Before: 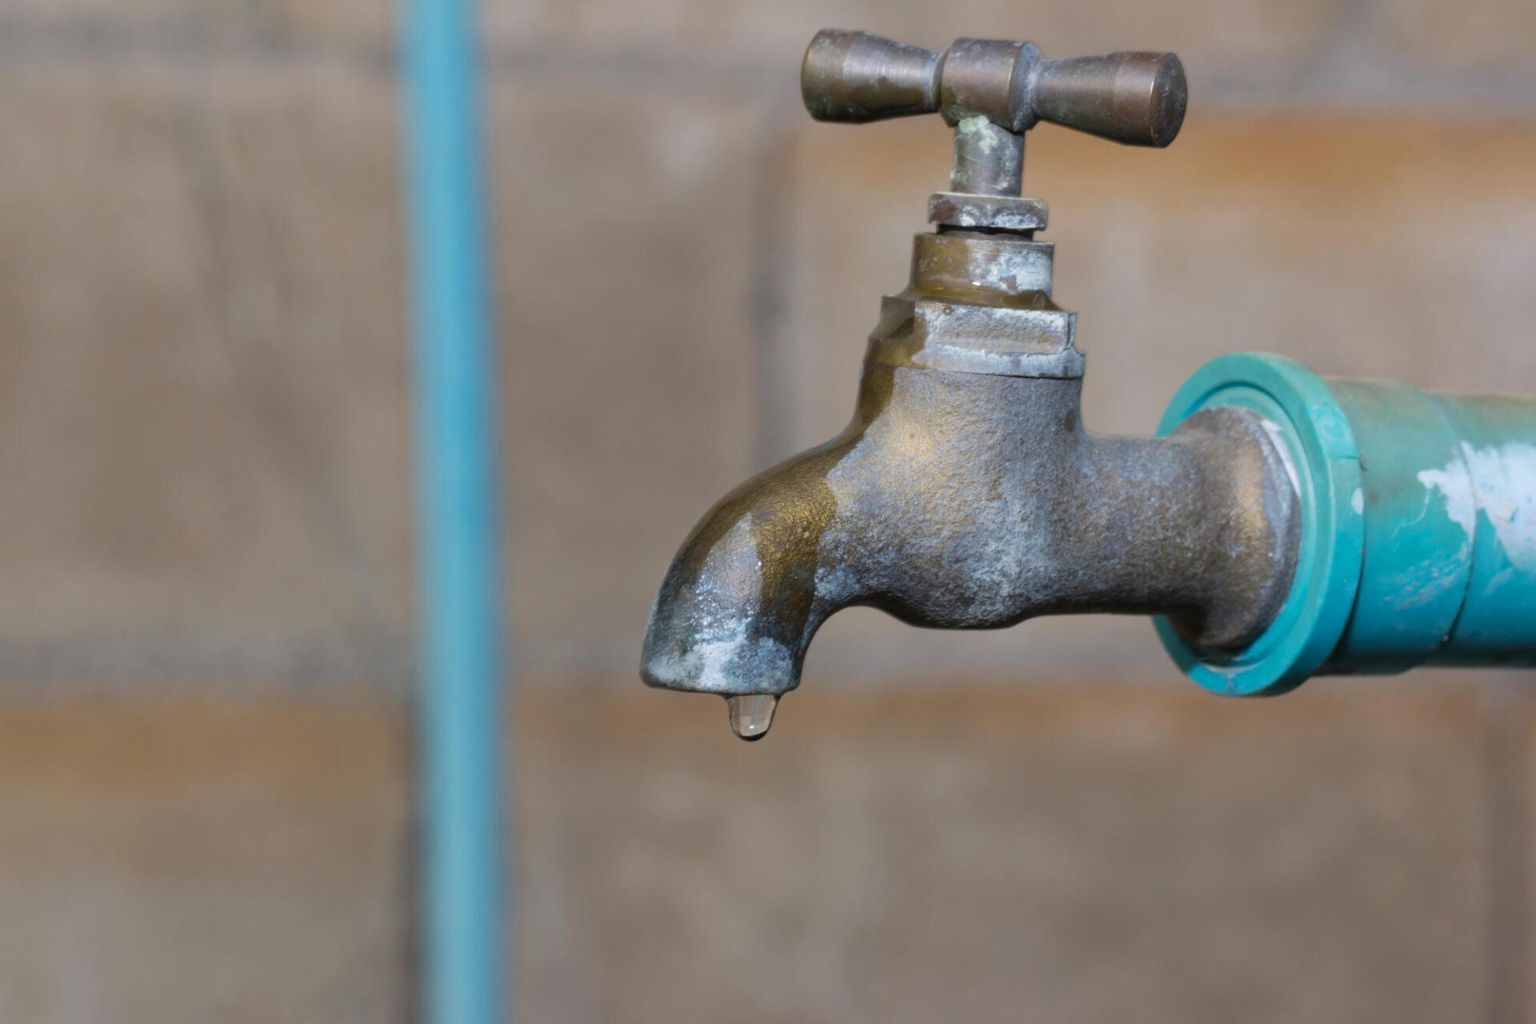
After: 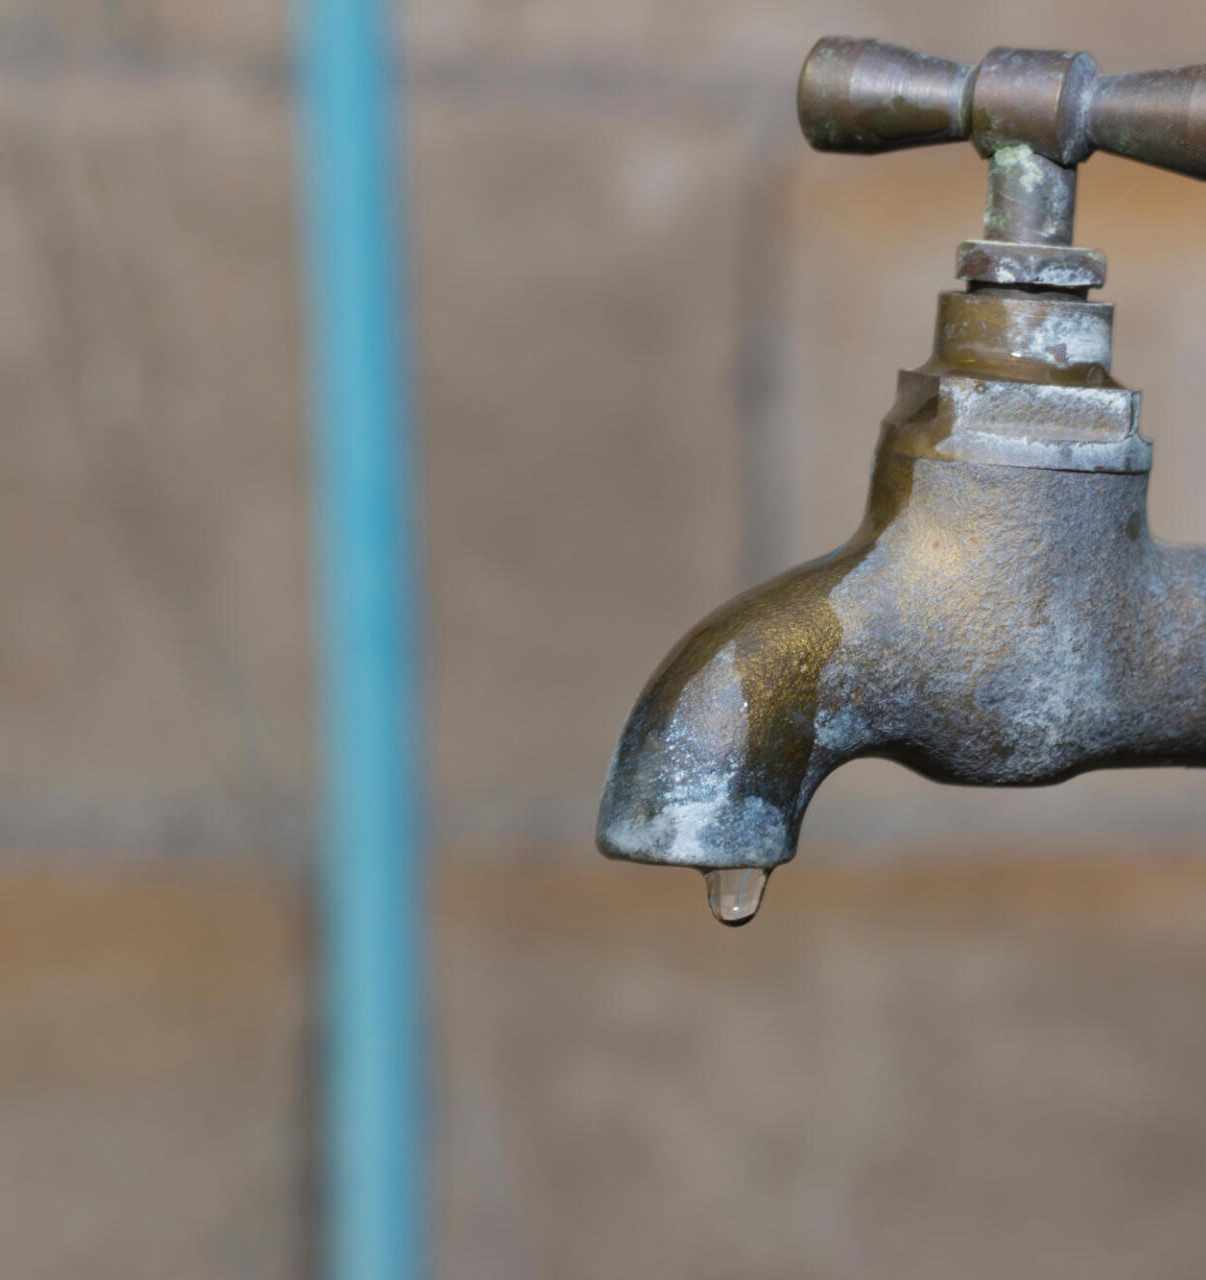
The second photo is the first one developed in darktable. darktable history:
shadows and highlights: shadows 49, highlights -41, soften with gaussian
crop: left 10.644%, right 26.528%
